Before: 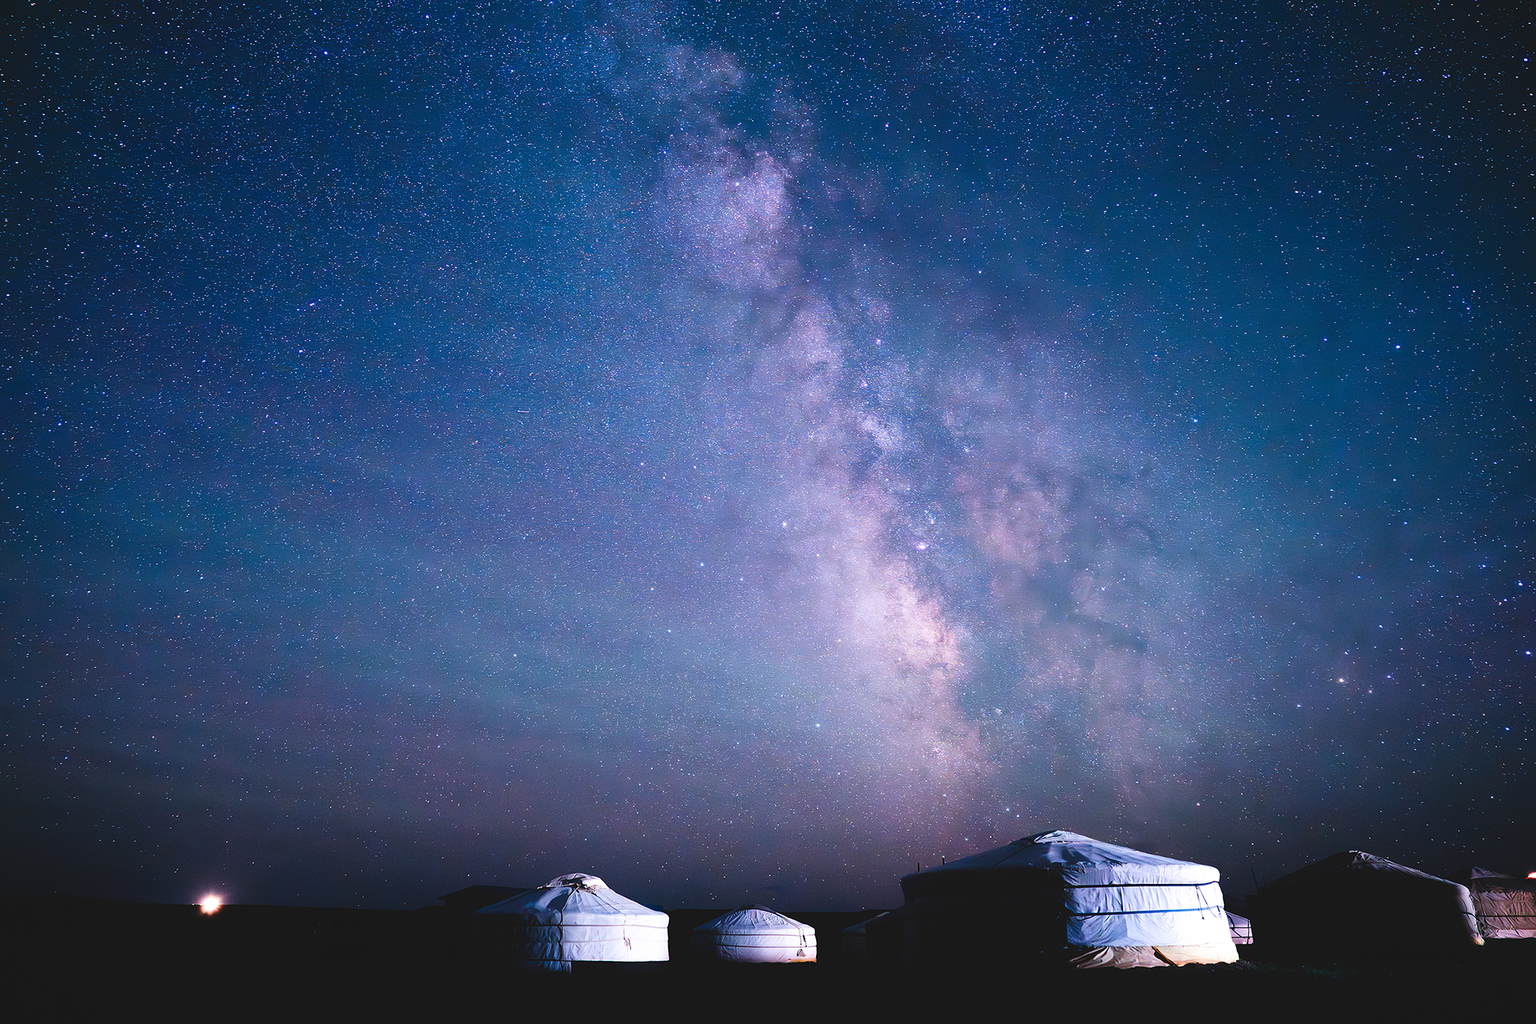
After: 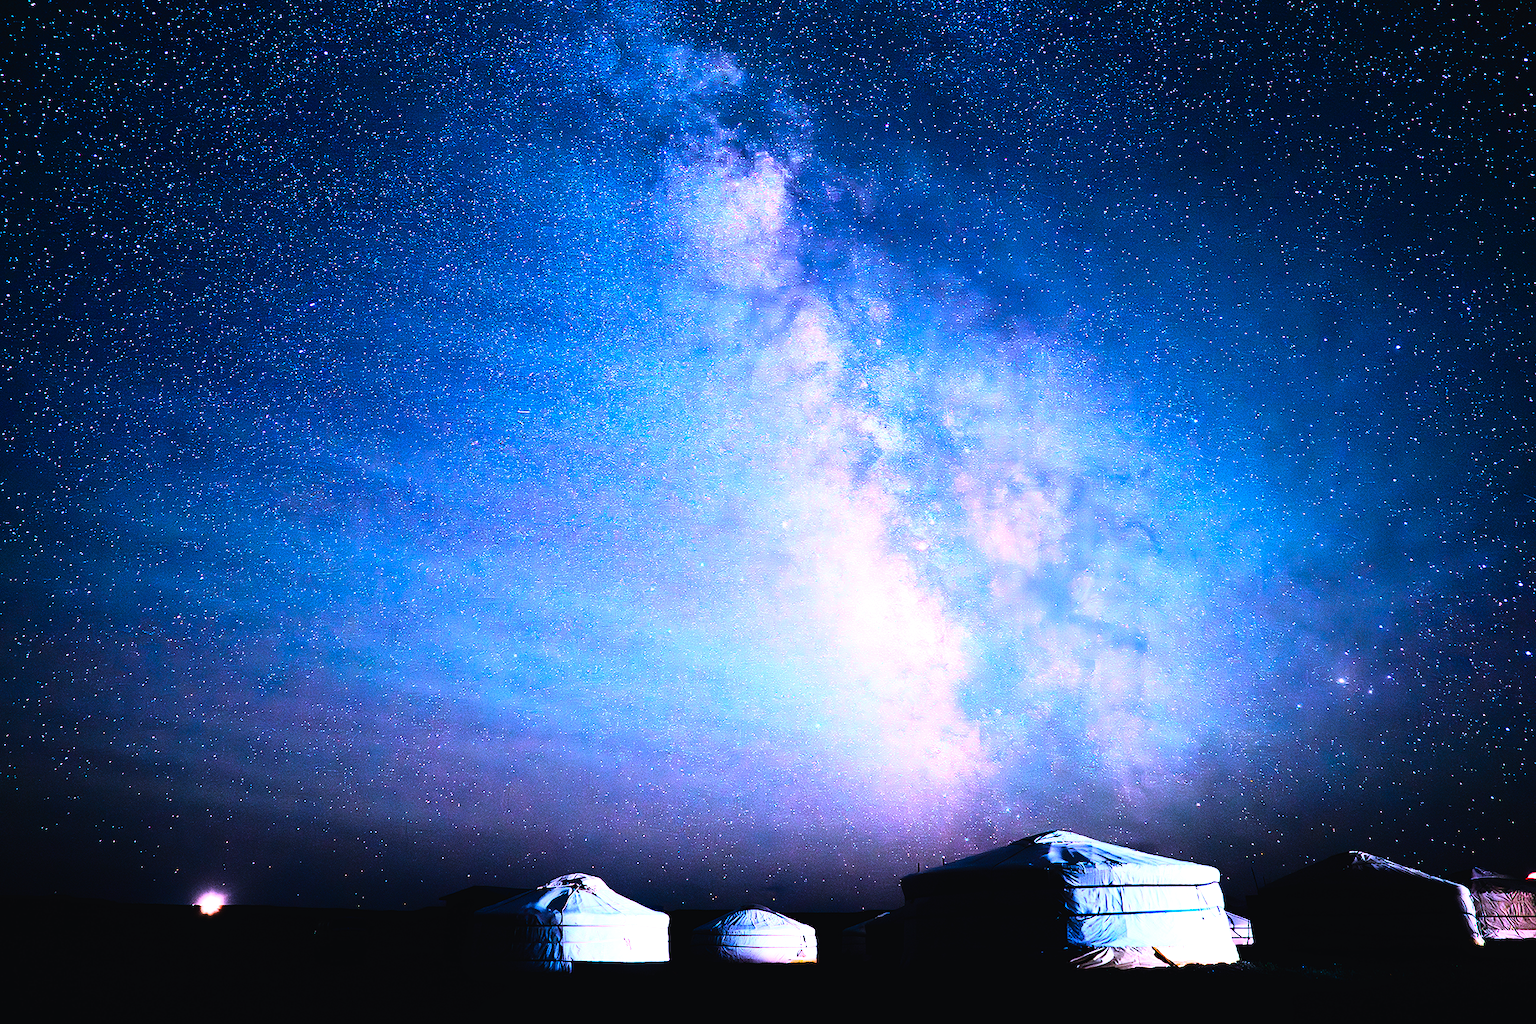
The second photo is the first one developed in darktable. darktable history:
color balance rgb: perceptual saturation grading › global saturation 30%, global vibrance 20%
levels: levels [0, 0.476, 0.951]
white balance: red 0.967, blue 1.119, emerald 0.756
rgb curve: curves: ch0 [(0, 0) (0.21, 0.15) (0.24, 0.21) (0.5, 0.75) (0.75, 0.96) (0.89, 0.99) (1, 1)]; ch1 [(0, 0.02) (0.21, 0.13) (0.25, 0.2) (0.5, 0.67) (0.75, 0.9) (0.89, 0.97) (1, 1)]; ch2 [(0, 0.02) (0.21, 0.13) (0.25, 0.2) (0.5, 0.67) (0.75, 0.9) (0.89, 0.97) (1, 1)], compensate middle gray true
